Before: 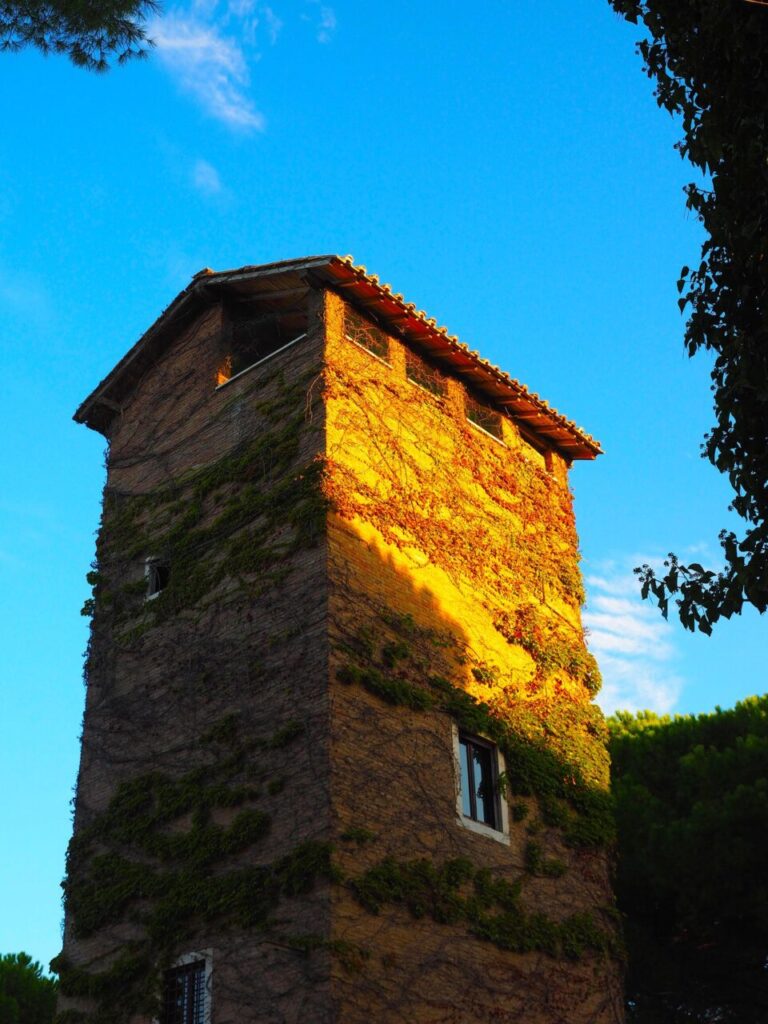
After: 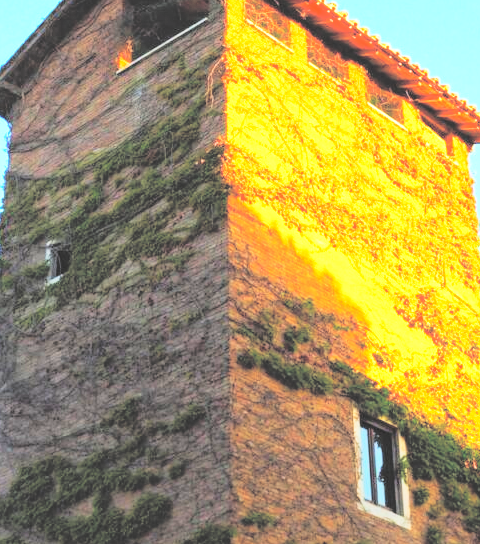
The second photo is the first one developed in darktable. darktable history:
contrast brightness saturation: brightness 0.99
tone equalizer: on, module defaults
base curve: curves: ch0 [(0, 0) (0.007, 0.004) (0.027, 0.03) (0.046, 0.07) (0.207, 0.54) (0.442, 0.872) (0.673, 0.972) (1, 1)], preserve colors none
crop: left 12.923%, top 30.899%, right 24.486%, bottom 15.937%
